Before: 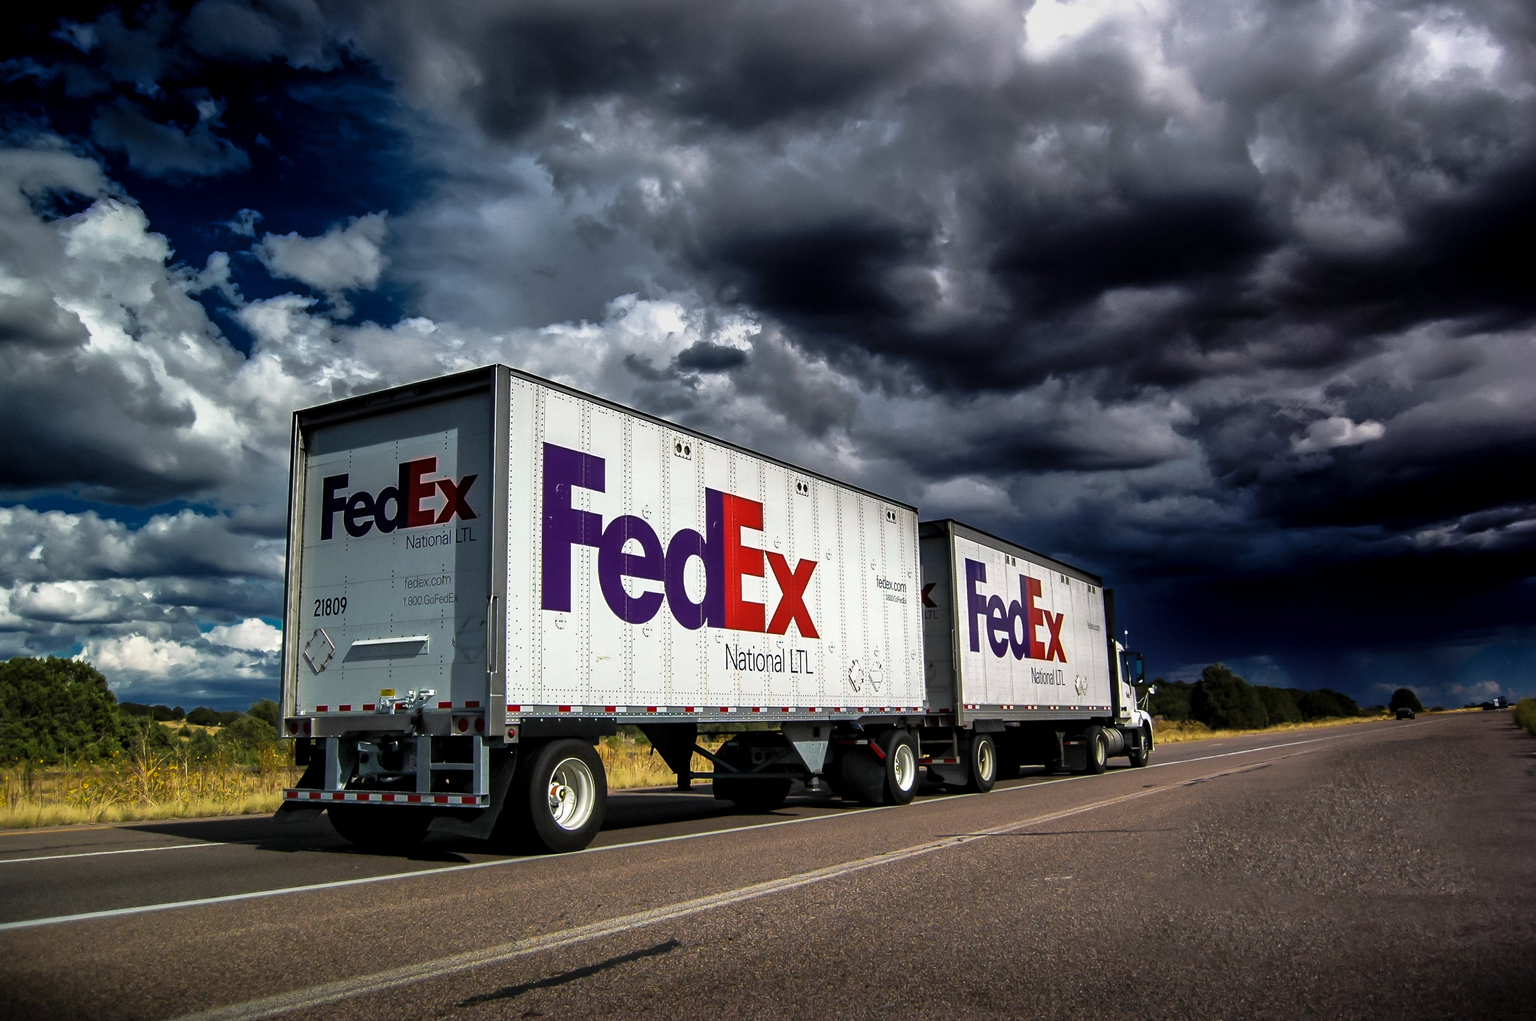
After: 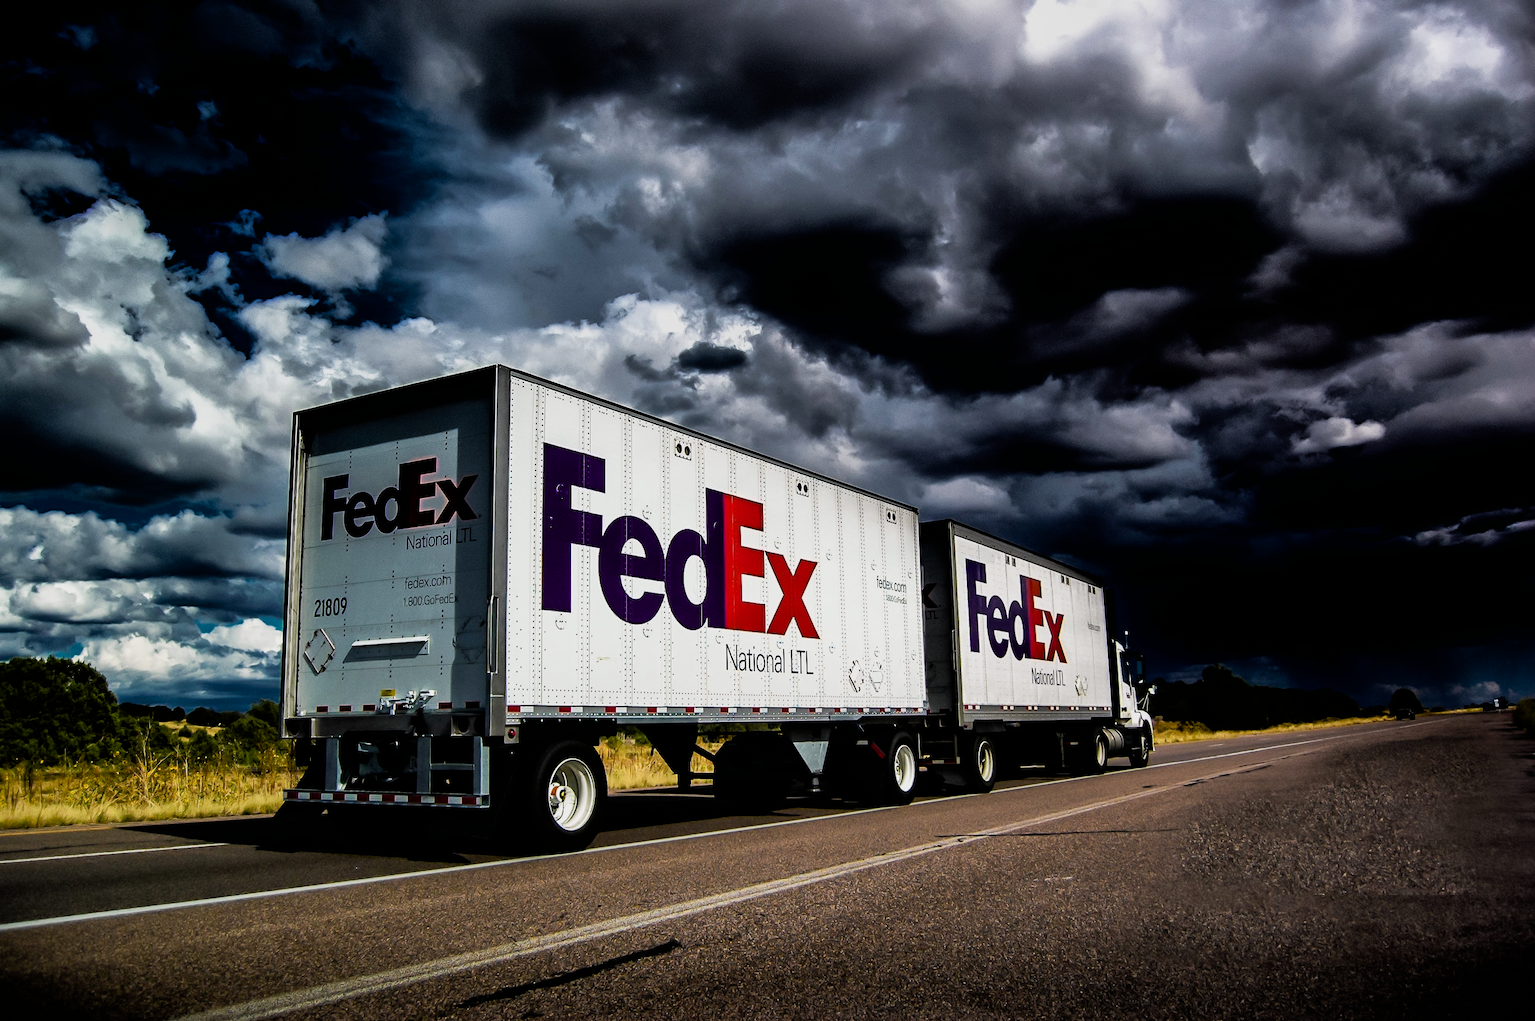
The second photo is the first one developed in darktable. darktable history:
color balance rgb: perceptual saturation grading › global saturation 20%, perceptual saturation grading › highlights -25%, perceptual saturation grading › shadows 50%
filmic rgb: black relative exposure -5 EV, white relative exposure 3.5 EV, hardness 3.19, contrast 1.4, highlights saturation mix -50%
